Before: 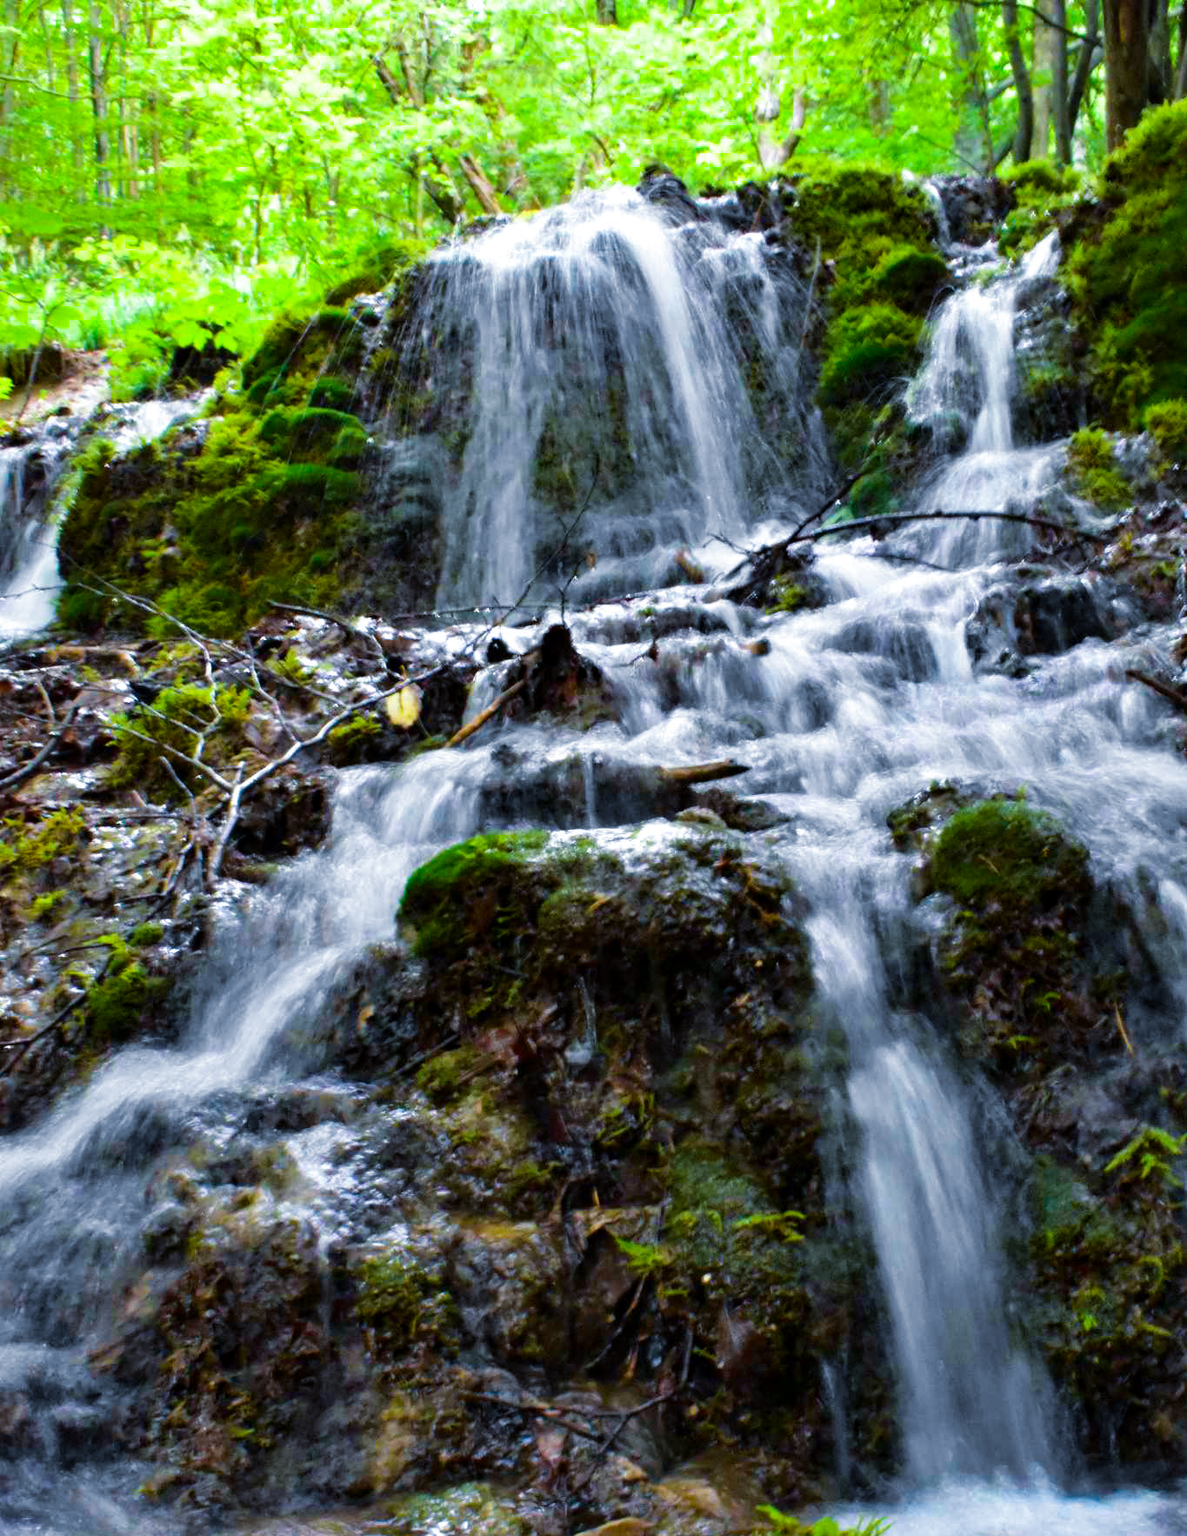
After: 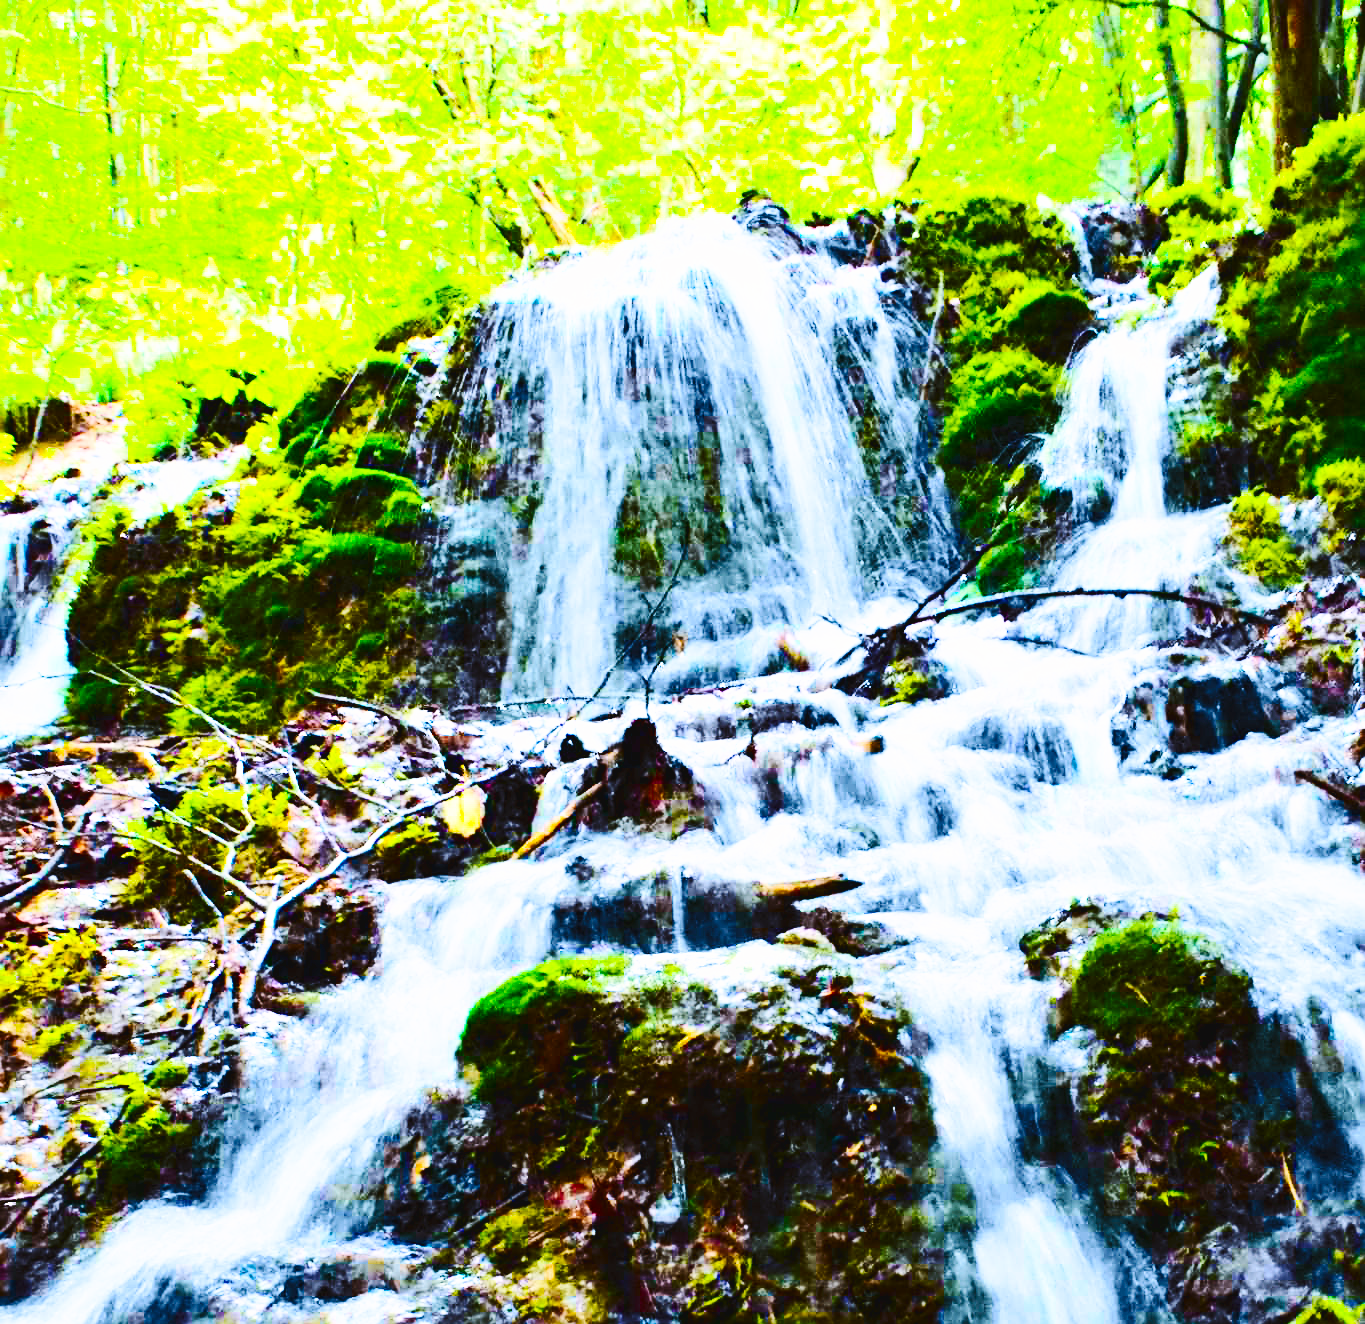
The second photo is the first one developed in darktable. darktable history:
contrast brightness saturation: contrast 0.404, brightness 0.101, saturation 0.214
crop: bottom 24.978%
base curve: curves: ch0 [(0, 0) (0.025, 0.046) (0.112, 0.277) (0.467, 0.74) (0.814, 0.929) (1, 0.942)], preserve colors none
sharpen: on, module defaults
color balance rgb: highlights gain › chroma 1.346%, highlights gain › hue 55.91°, global offset › luminance 0.471%, linear chroma grading › global chroma 22.551%, perceptual saturation grading › global saturation 15.296%, perceptual saturation grading › highlights -19.138%, perceptual saturation grading › shadows 20.07%, global vibrance 9.251%
